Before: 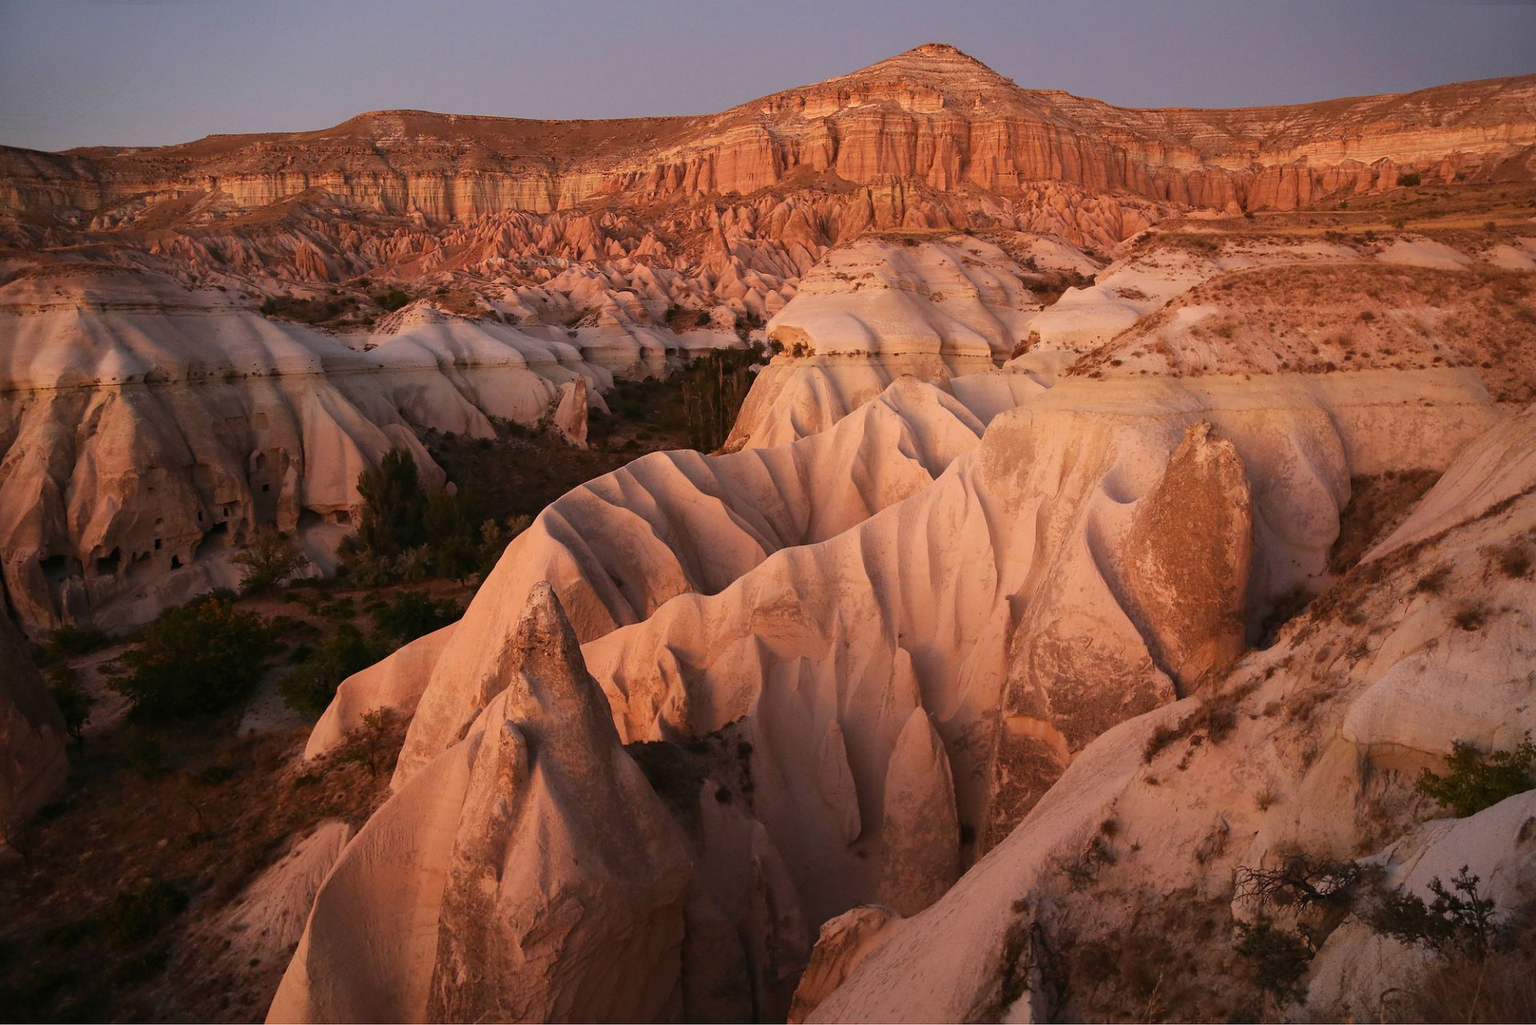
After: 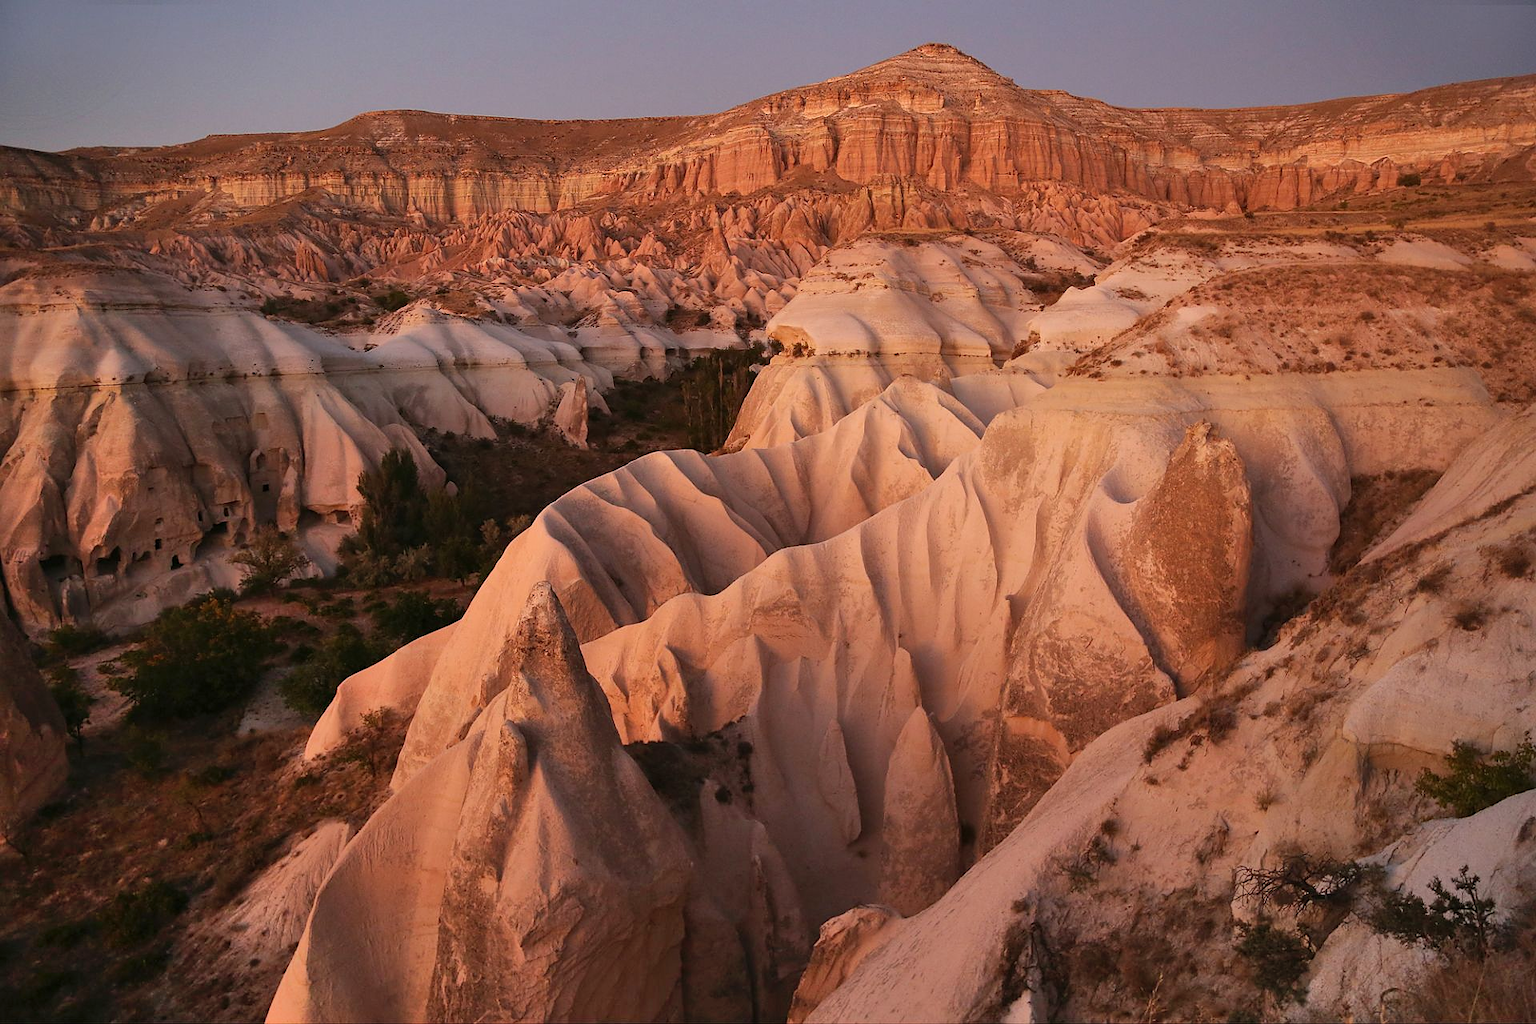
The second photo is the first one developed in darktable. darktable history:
sharpen: radius 1
shadows and highlights: low approximation 0.01, soften with gaussian
